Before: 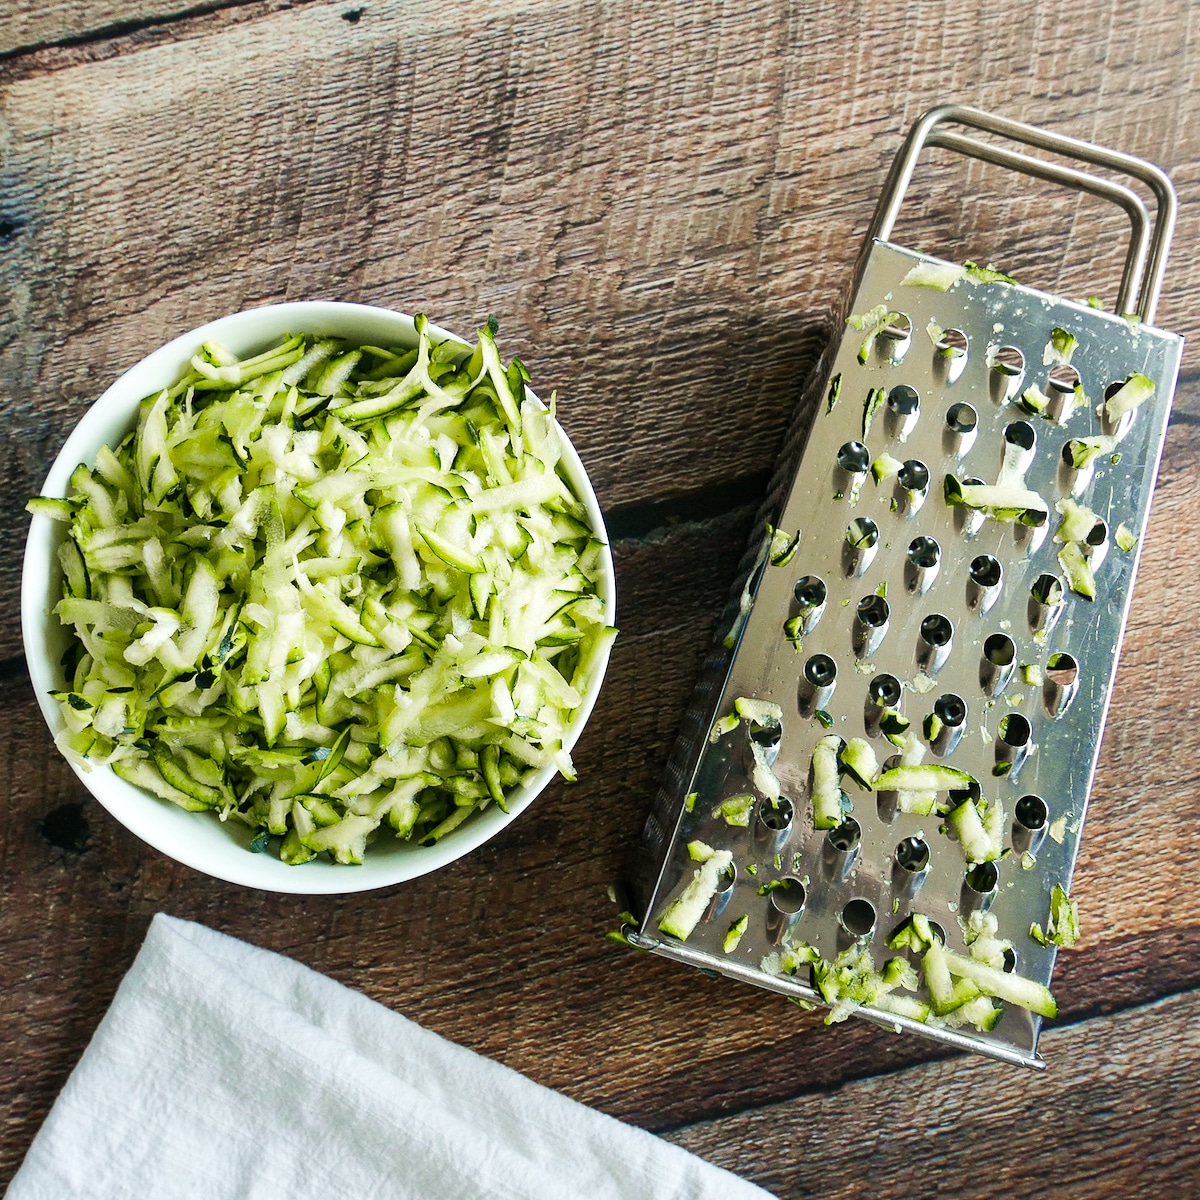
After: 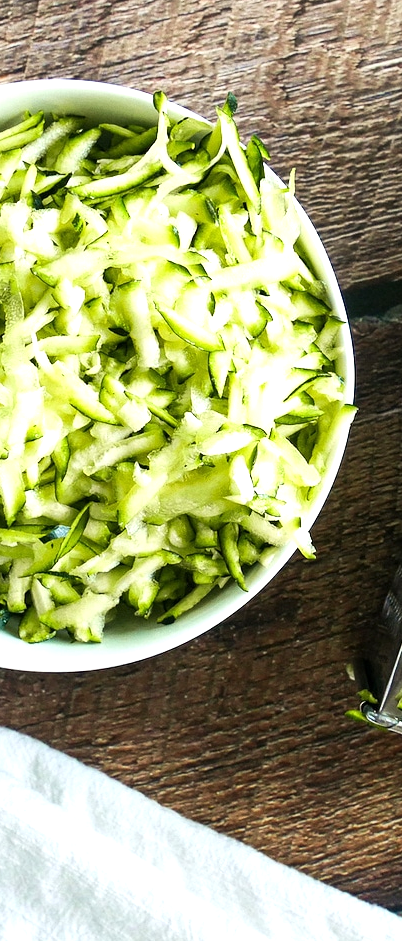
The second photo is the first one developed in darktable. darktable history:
exposure: exposure 0.515 EV, compensate highlight preservation false
crop and rotate: left 21.77%, top 18.528%, right 44.676%, bottom 2.997%
